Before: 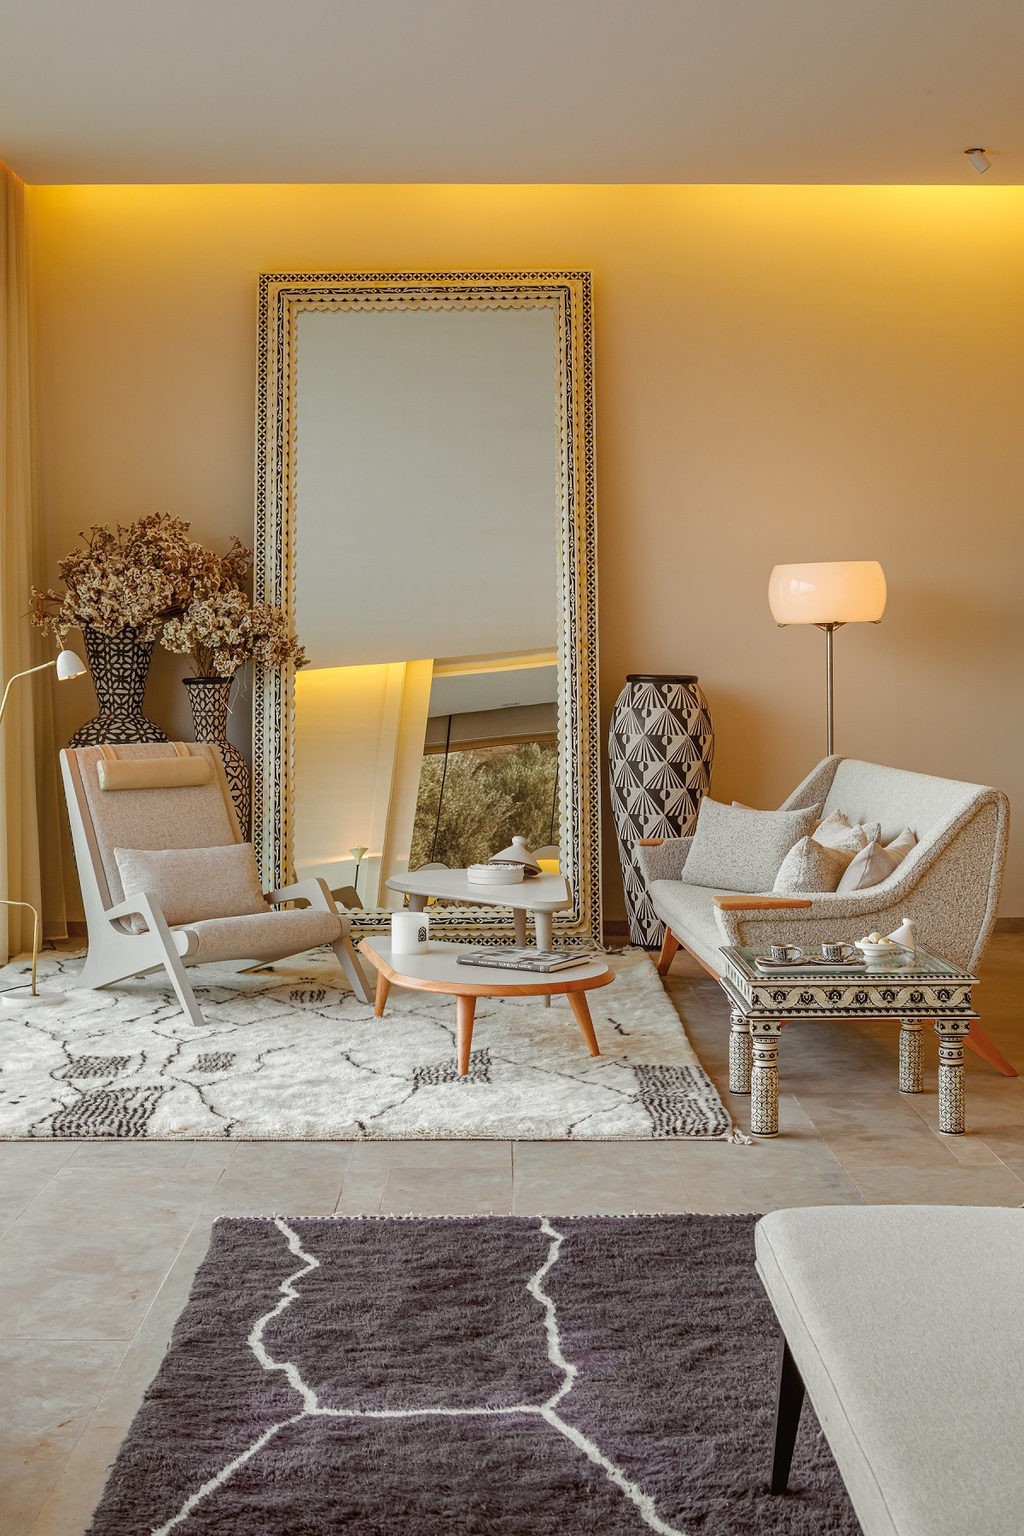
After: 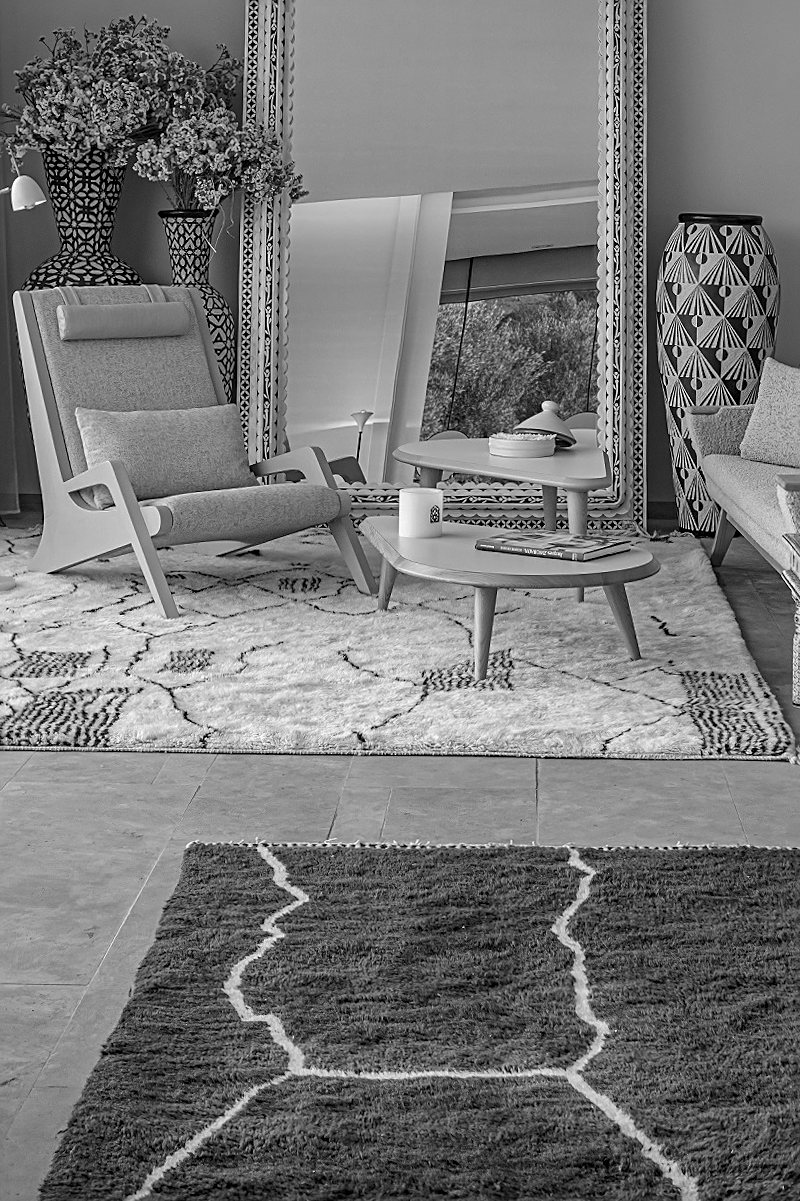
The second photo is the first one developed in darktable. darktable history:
color calibration: output gray [0.21, 0.42, 0.37, 0], gray › normalize channels true, illuminant same as pipeline (D50), adaptation XYZ, x 0.346, y 0.359, gamut compression 0
sharpen: on, module defaults
crop and rotate: angle -0.82°, left 3.85%, top 31.828%, right 27.992%
haze removal: strength 0.29, distance 0.25, compatibility mode true, adaptive false
